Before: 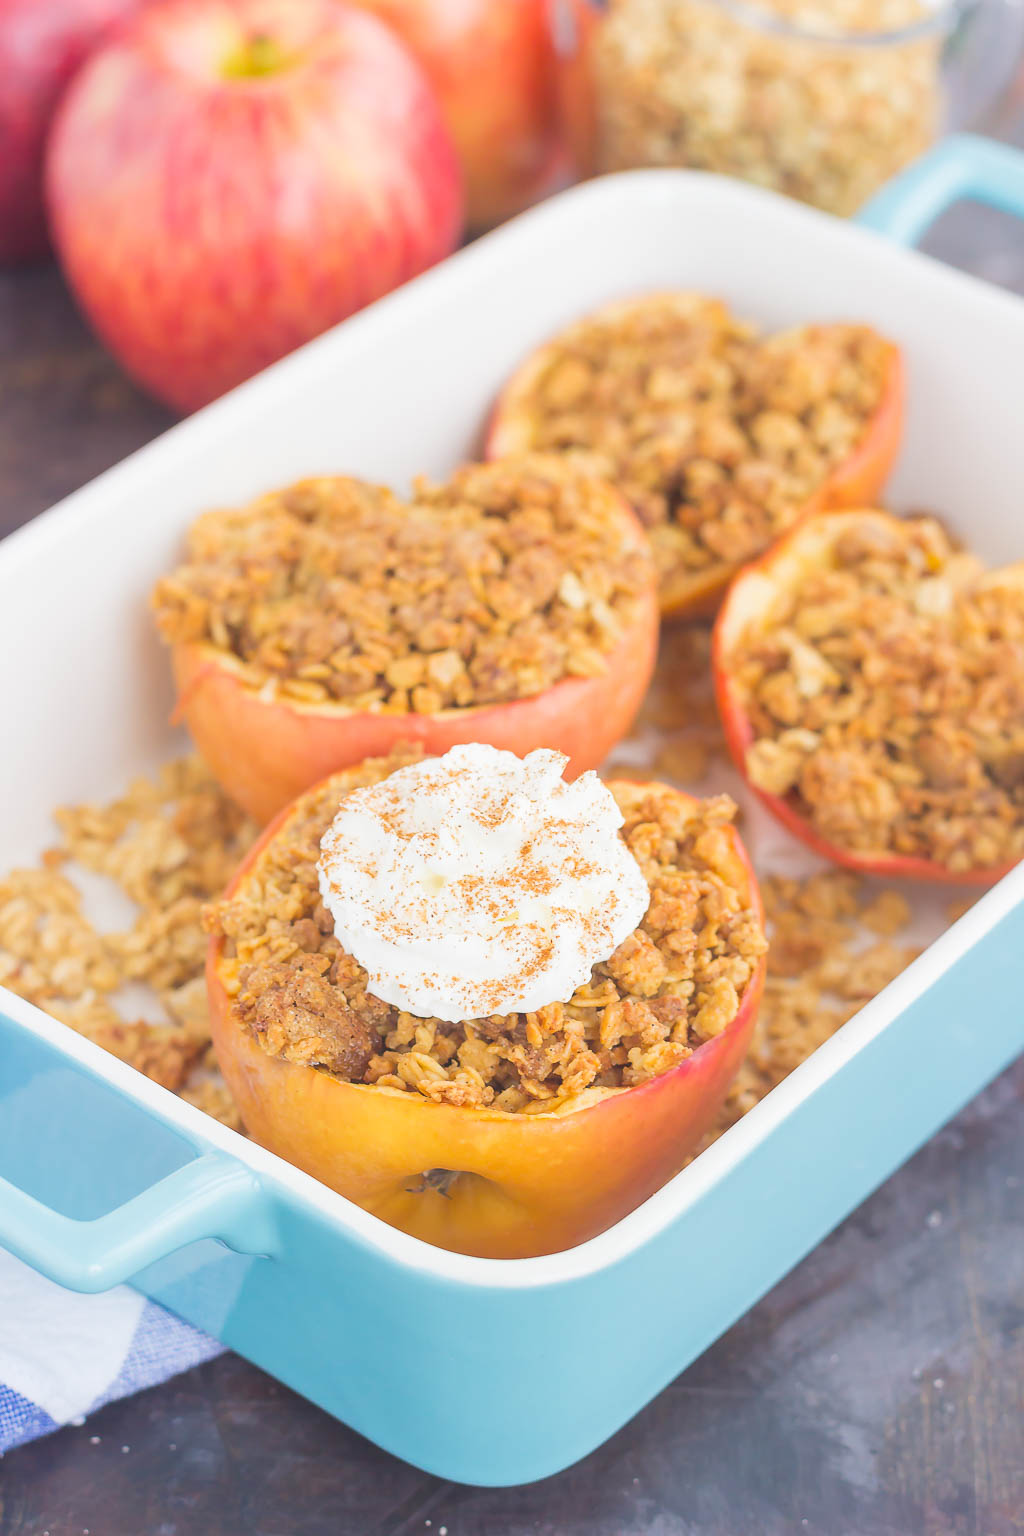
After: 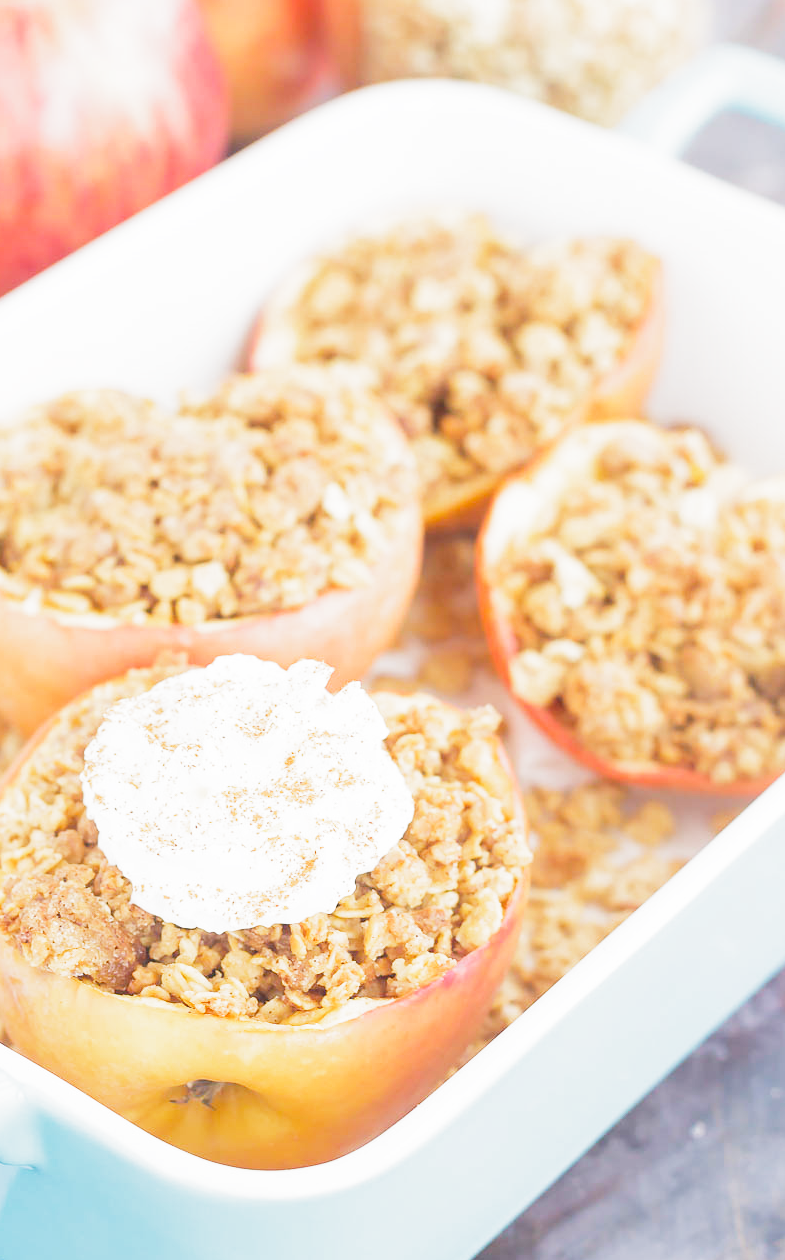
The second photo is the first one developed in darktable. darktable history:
crop: left 23.095%, top 5.827%, bottom 11.854%
filmic rgb: middle gray luminance 9.23%, black relative exposure -10.55 EV, white relative exposure 3.45 EV, threshold 6 EV, target black luminance 0%, hardness 5.98, latitude 59.69%, contrast 1.087, highlights saturation mix 5%, shadows ↔ highlights balance 29.23%, add noise in highlights 0, preserve chrominance no, color science v3 (2019), use custom middle-gray values true, iterations of high-quality reconstruction 0, contrast in highlights soft, enable highlight reconstruction true
